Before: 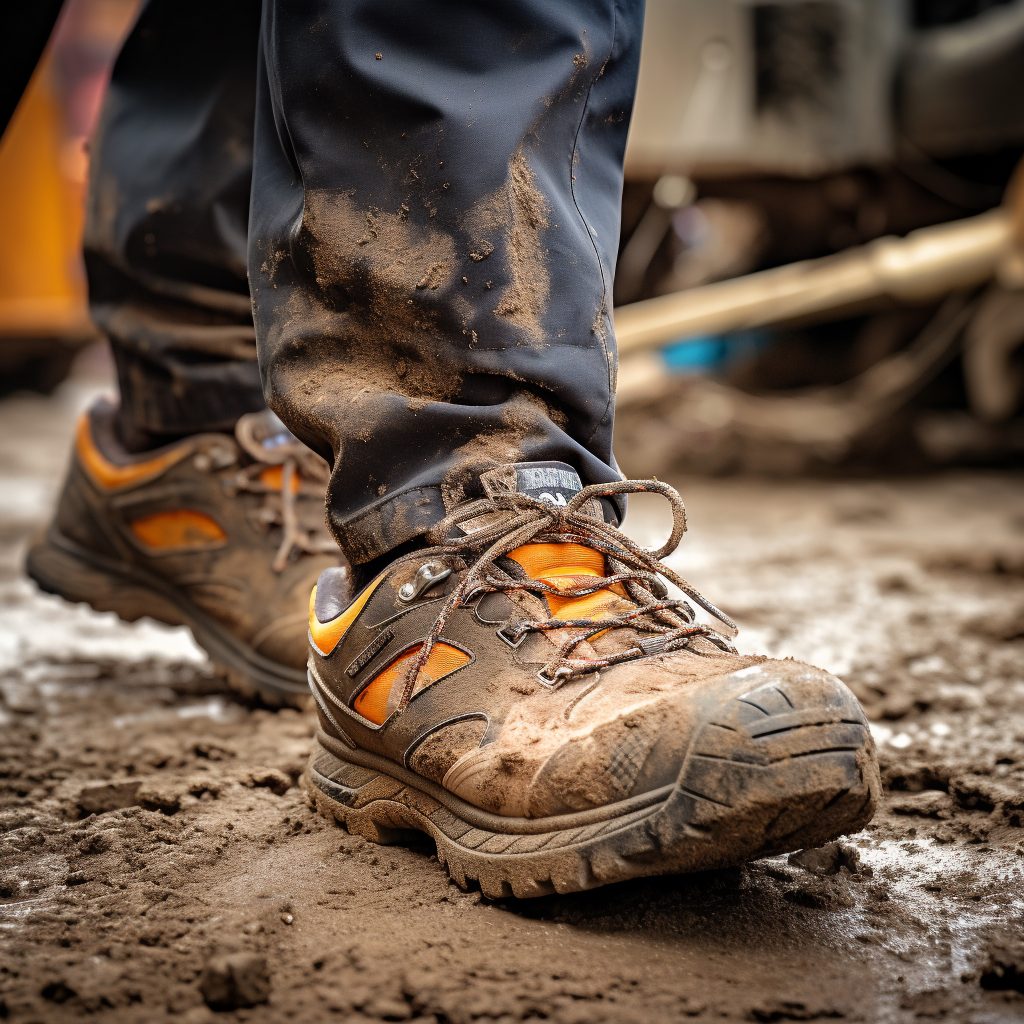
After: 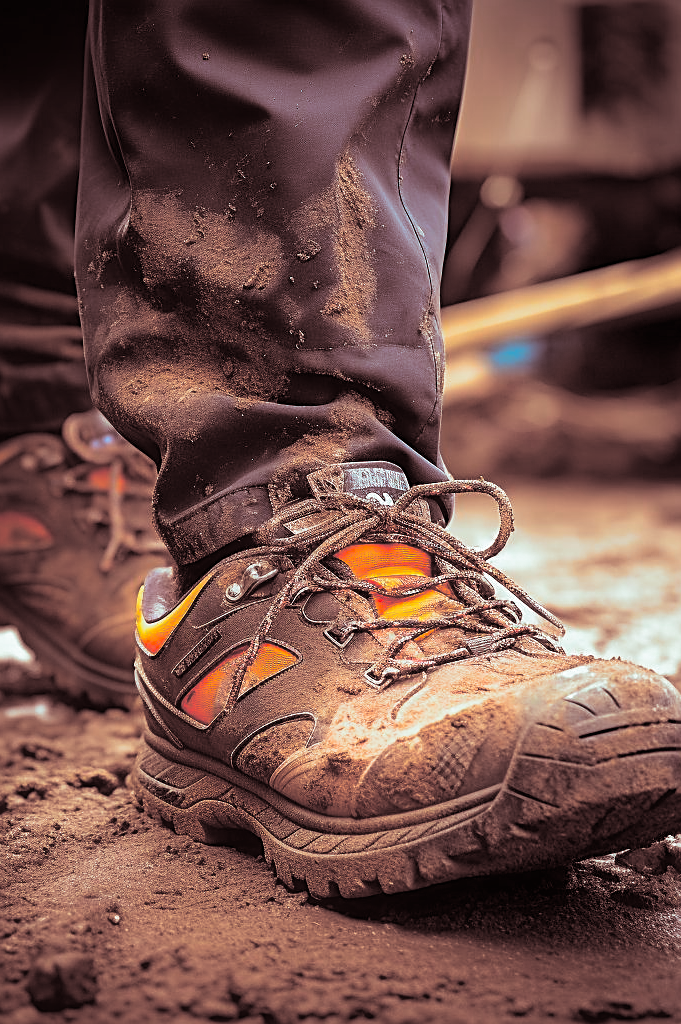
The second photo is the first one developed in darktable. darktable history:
sharpen: on, module defaults
crop: left 16.899%, right 16.556%
split-toning: shadows › saturation 0.3, highlights › hue 180°, highlights › saturation 0.3, compress 0%
contrast brightness saturation: saturation -0.05
contrast equalizer: y [[0.5, 0.488, 0.462, 0.461, 0.491, 0.5], [0.5 ×6], [0.5 ×6], [0 ×6], [0 ×6]]
color contrast: green-magenta contrast 1.69, blue-yellow contrast 1.49
tone equalizer: on, module defaults
color balance: output saturation 110%
